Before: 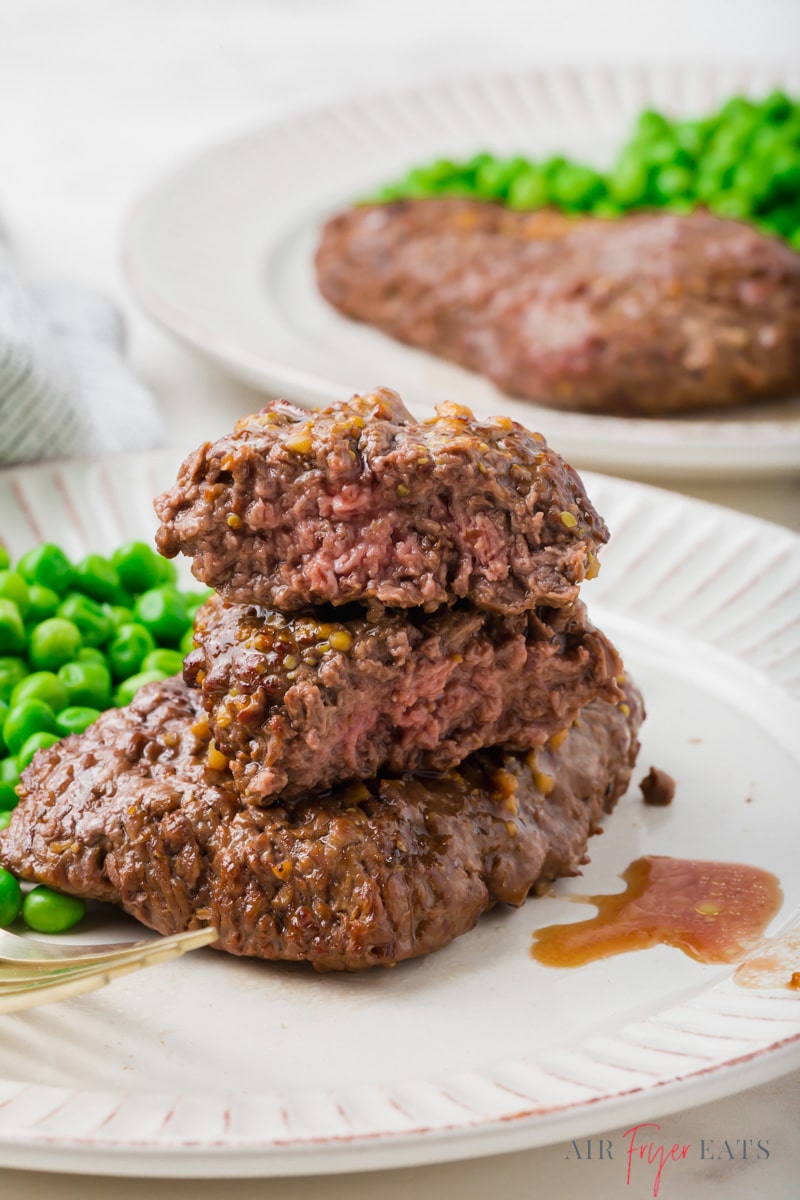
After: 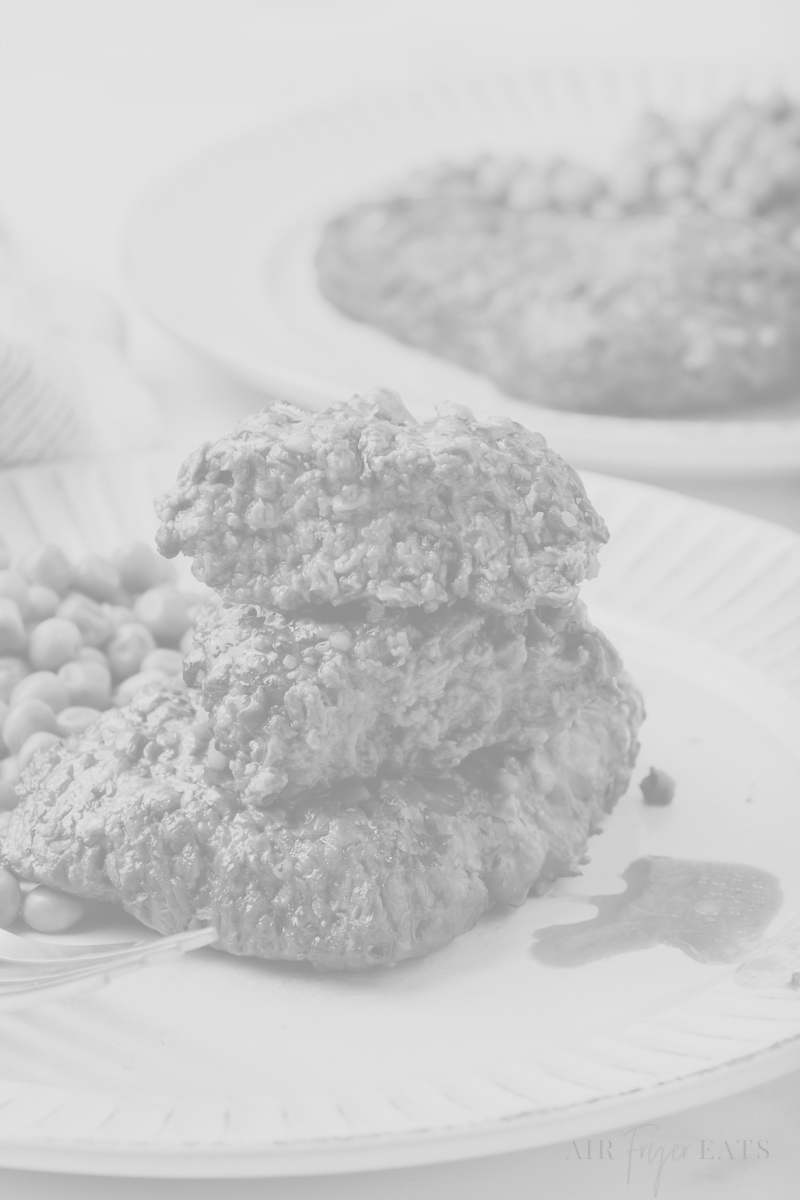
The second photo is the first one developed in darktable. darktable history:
exposure: black level correction -0.028, compensate highlight preservation false
contrast brightness saturation: contrast -0.32, brightness 0.75, saturation -0.78
monochrome: on, module defaults
color correction: highlights a* 10.44, highlights b* 30.04, shadows a* 2.73, shadows b* 17.51, saturation 1.72
